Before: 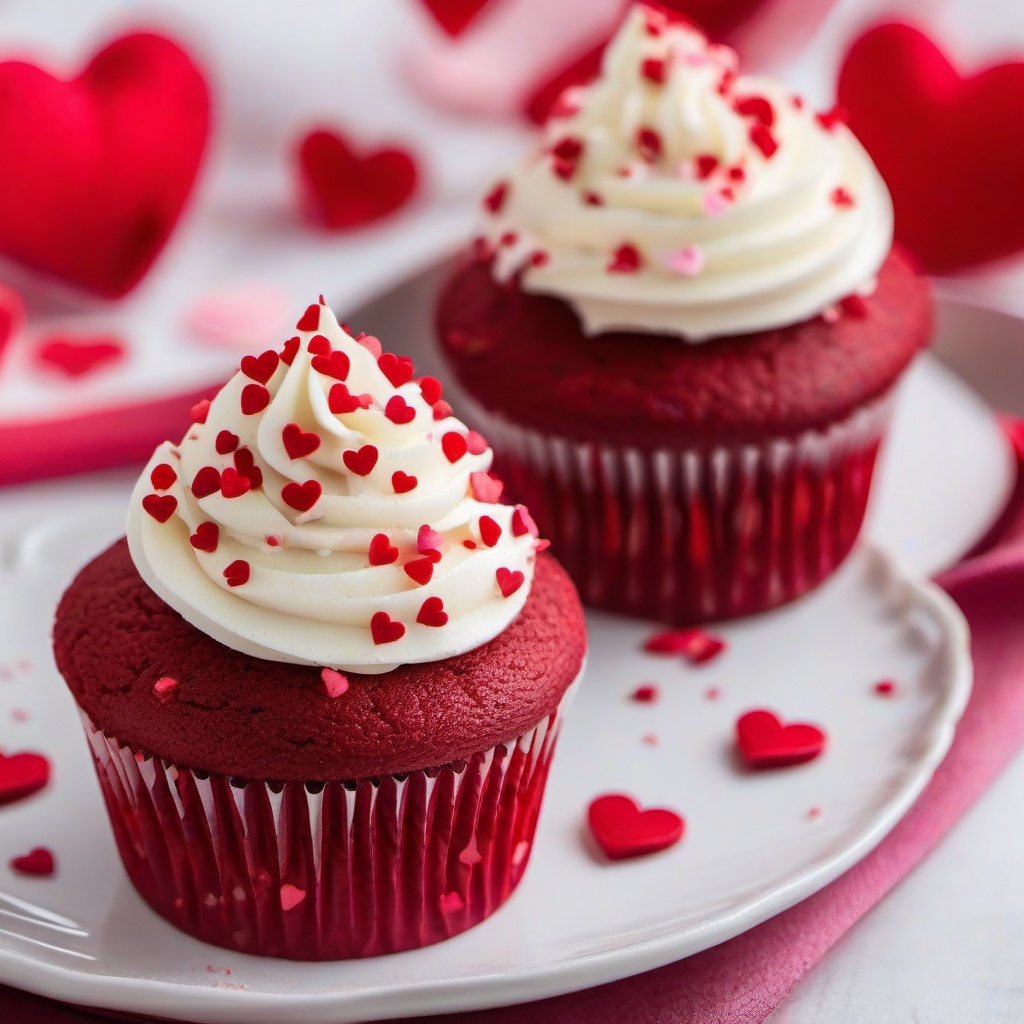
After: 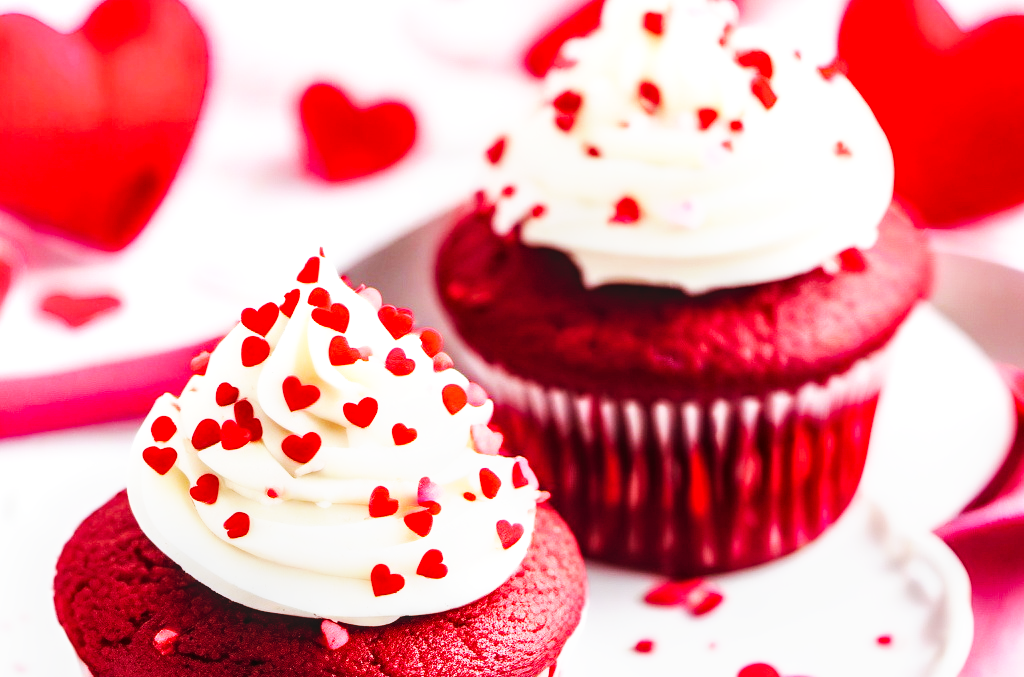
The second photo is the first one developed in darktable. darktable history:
tone equalizer: -8 EV -0.414 EV, -7 EV -0.418 EV, -6 EV -0.304 EV, -5 EV -0.223 EV, -3 EV 0.218 EV, -2 EV 0.344 EV, -1 EV 0.375 EV, +0 EV 0.428 EV
local contrast: on, module defaults
base curve: curves: ch0 [(0, 0) (0.007, 0.004) (0.027, 0.03) (0.046, 0.07) (0.207, 0.54) (0.442, 0.872) (0.673, 0.972) (1, 1)], preserve colors none
crop and rotate: top 4.741%, bottom 29.097%
